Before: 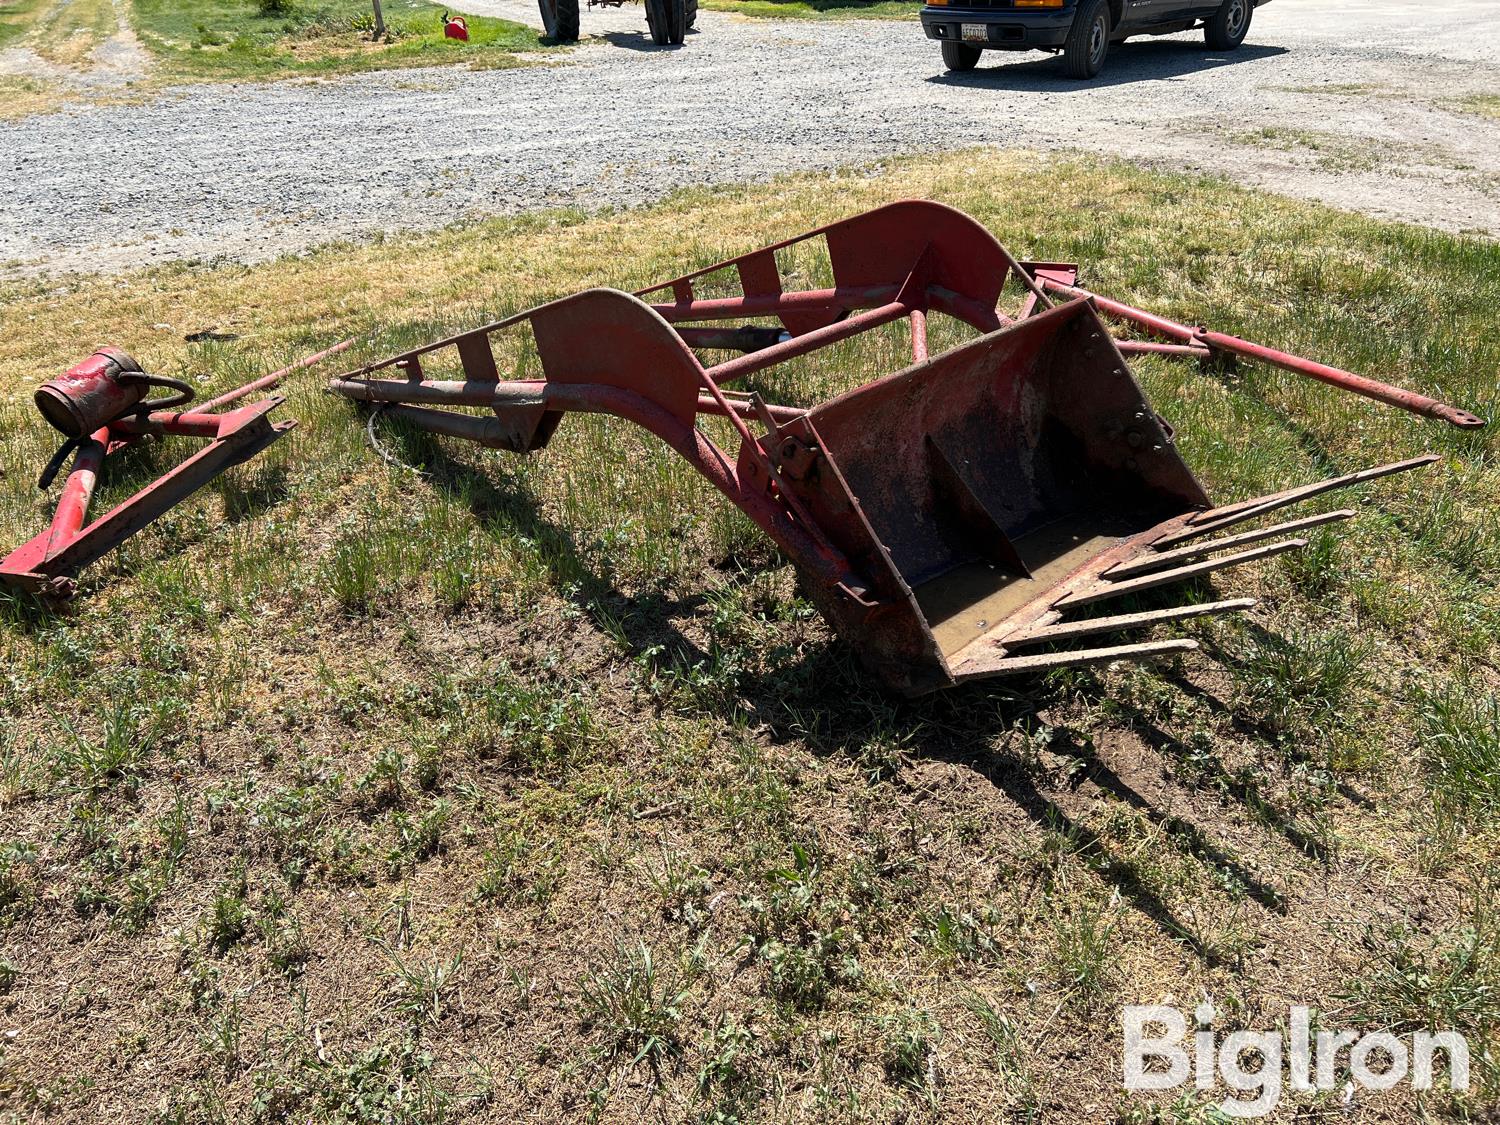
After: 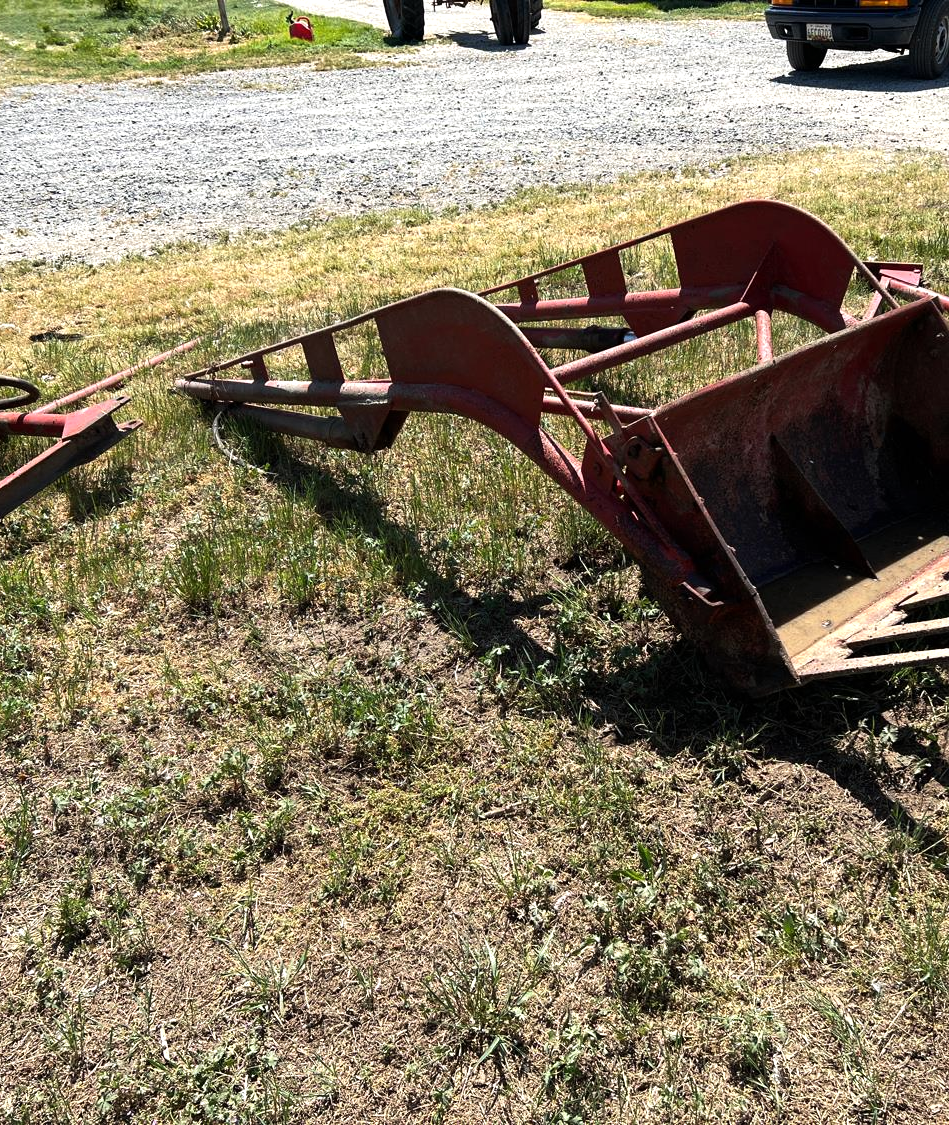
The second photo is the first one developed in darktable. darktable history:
tone equalizer: -8 EV -0.388 EV, -7 EV -0.362 EV, -6 EV -0.313 EV, -5 EV -0.185 EV, -3 EV 0.198 EV, -2 EV 0.359 EV, -1 EV 0.395 EV, +0 EV 0.445 EV, edges refinement/feathering 500, mask exposure compensation -1.57 EV, preserve details no
crop: left 10.387%, right 26.303%
color calibration: gray › normalize channels true, illuminant same as pipeline (D50), adaptation XYZ, x 0.346, y 0.358, temperature 5016.63 K, gamut compression 0.006
